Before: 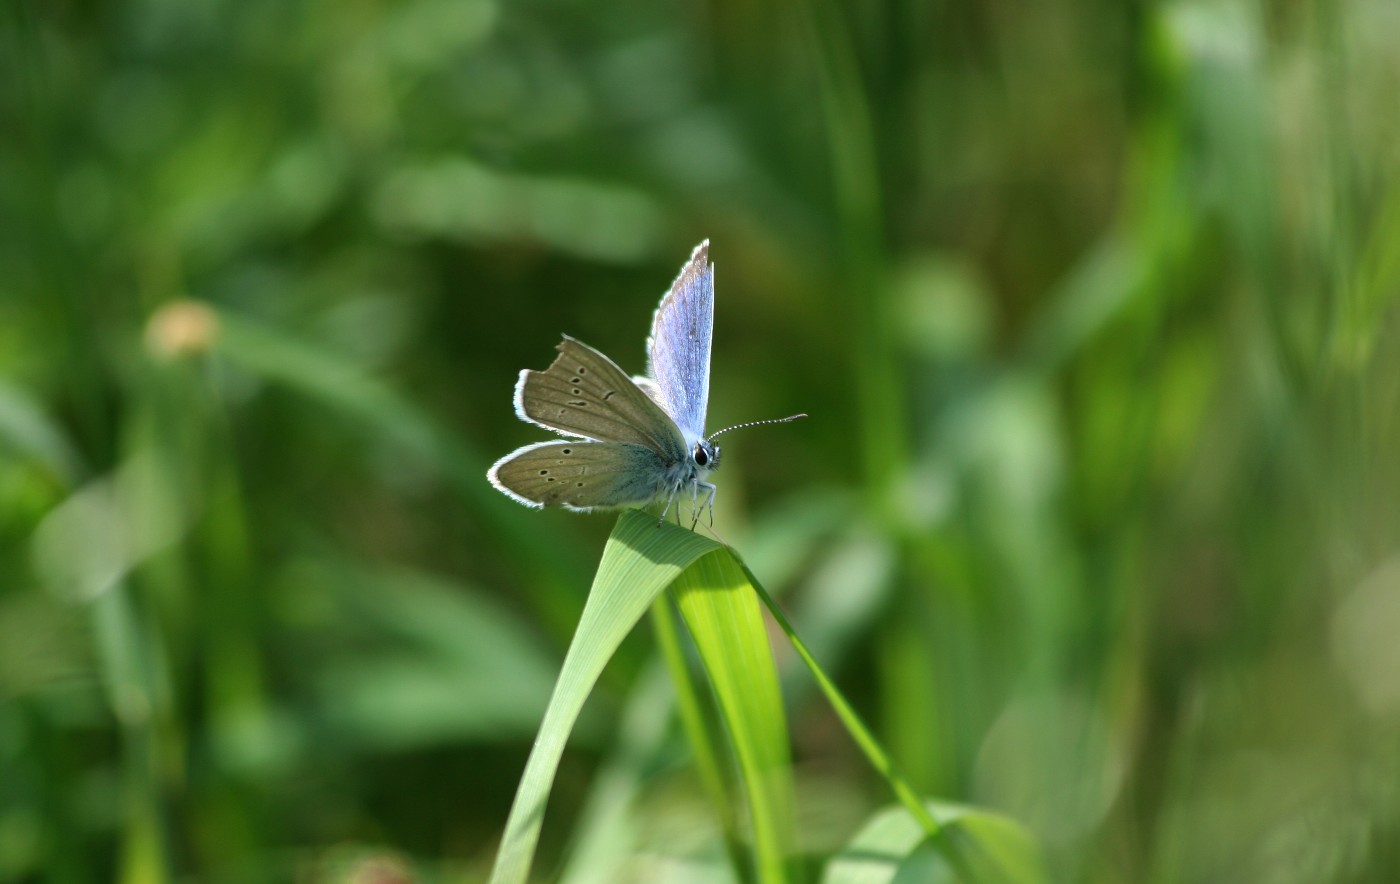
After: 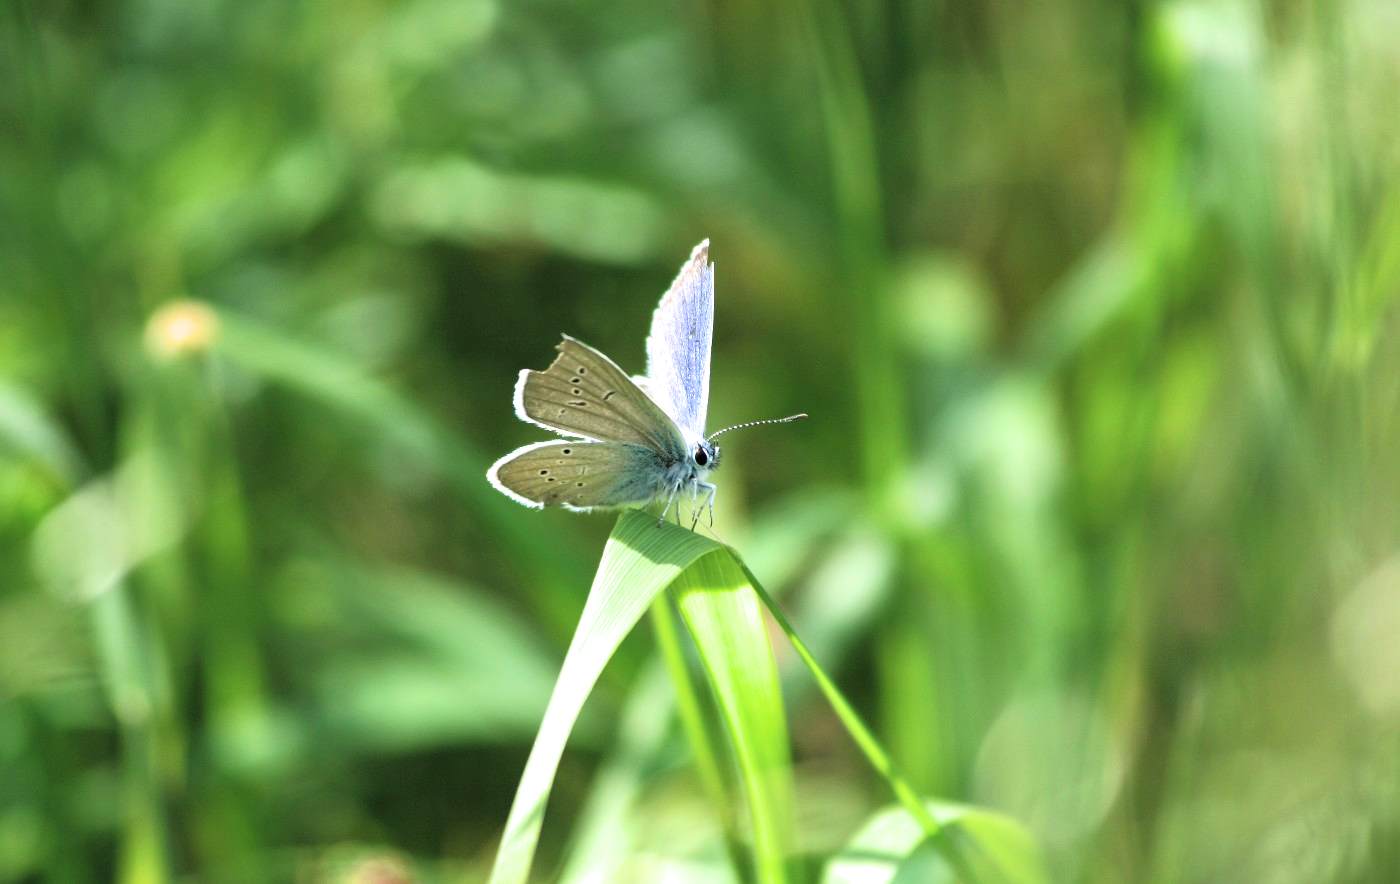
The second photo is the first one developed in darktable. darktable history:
filmic rgb: black relative exposure -4.91 EV, white relative exposure 2.84 EV, hardness 3.7
exposure: black level correction -0.005, exposure 1 EV, compensate highlight preservation false
